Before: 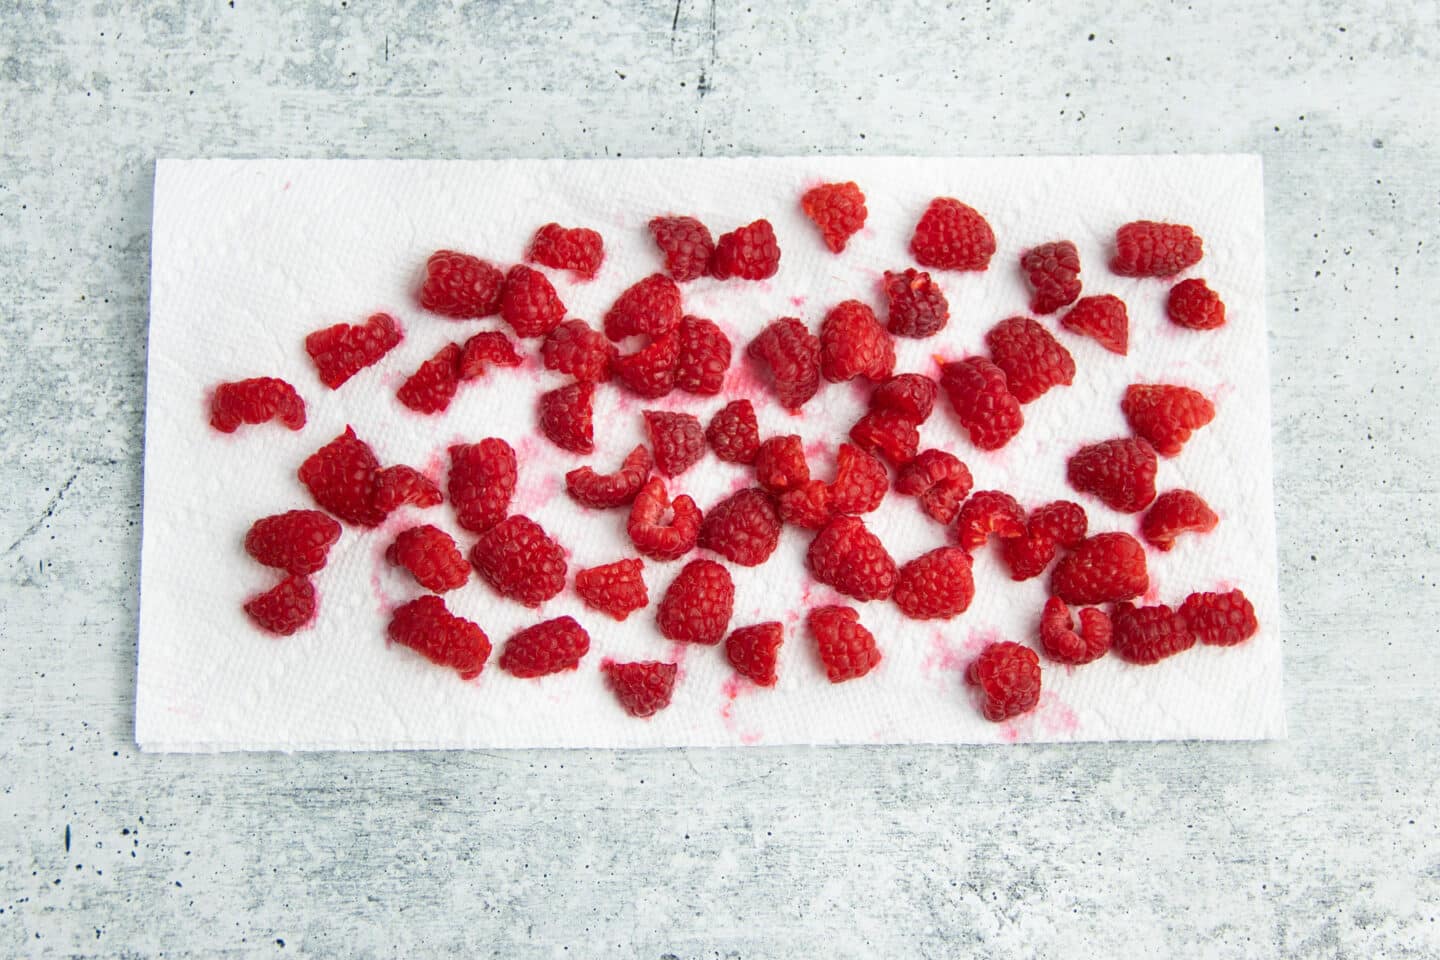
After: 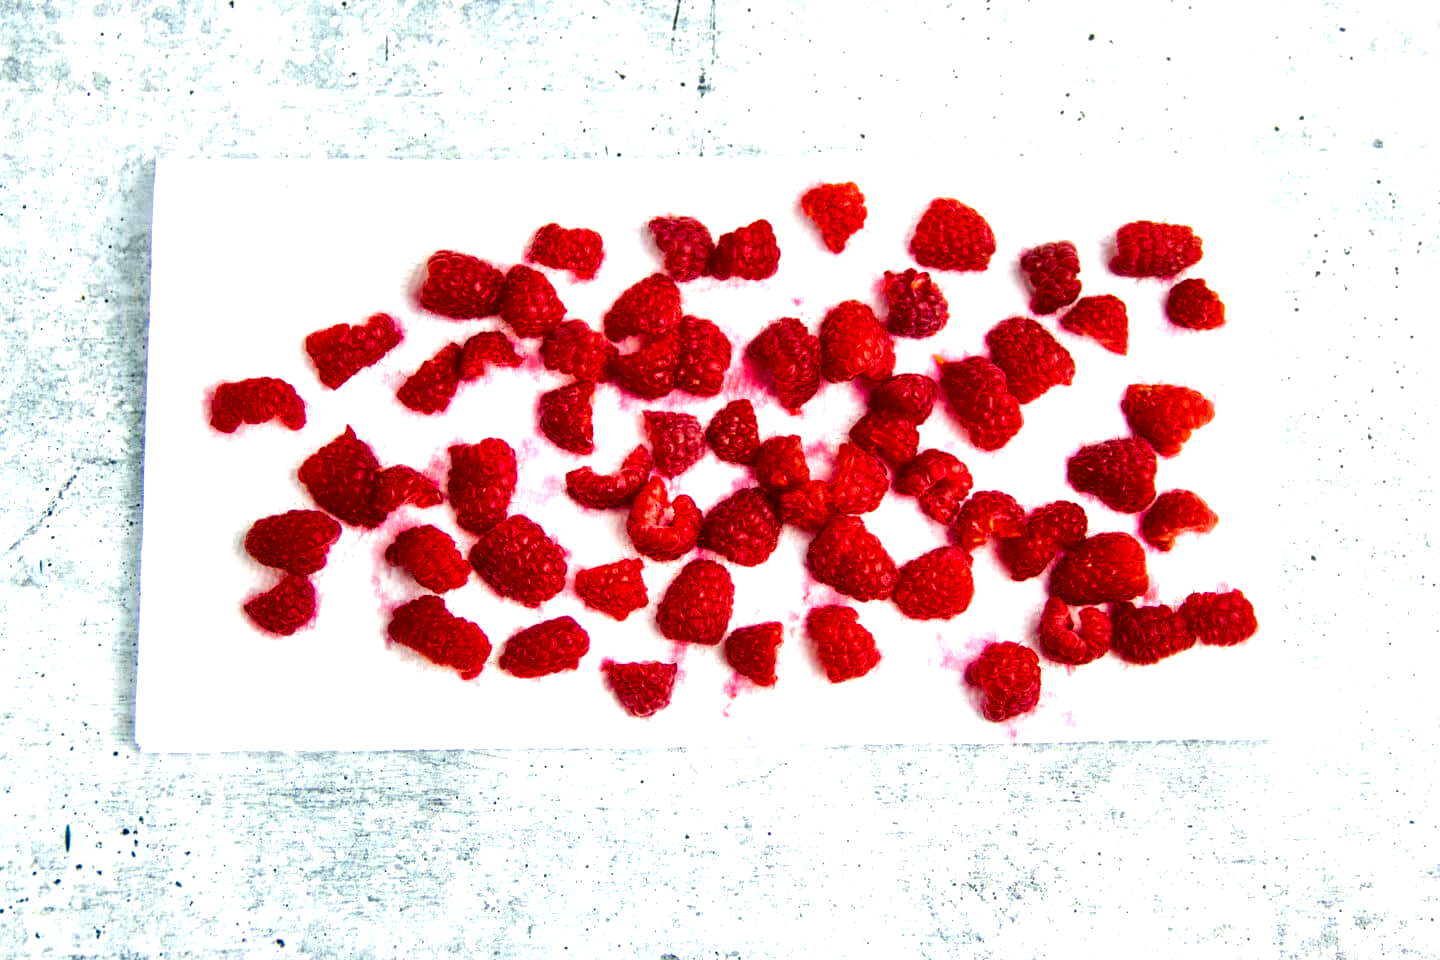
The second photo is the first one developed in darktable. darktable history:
color balance rgb: global offset › luminance -0.37%, perceptual saturation grading › highlights -17.77%, perceptual saturation grading › mid-tones 33.1%, perceptual saturation grading › shadows 50.52%, perceptual brilliance grading › highlights 20%, perceptual brilliance grading › mid-tones 20%, perceptual brilliance grading › shadows -20%, global vibrance 50%
local contrast: mode bilateral grid, contrast 20, coarseness 50, detail 120%, midtone range 0.2
